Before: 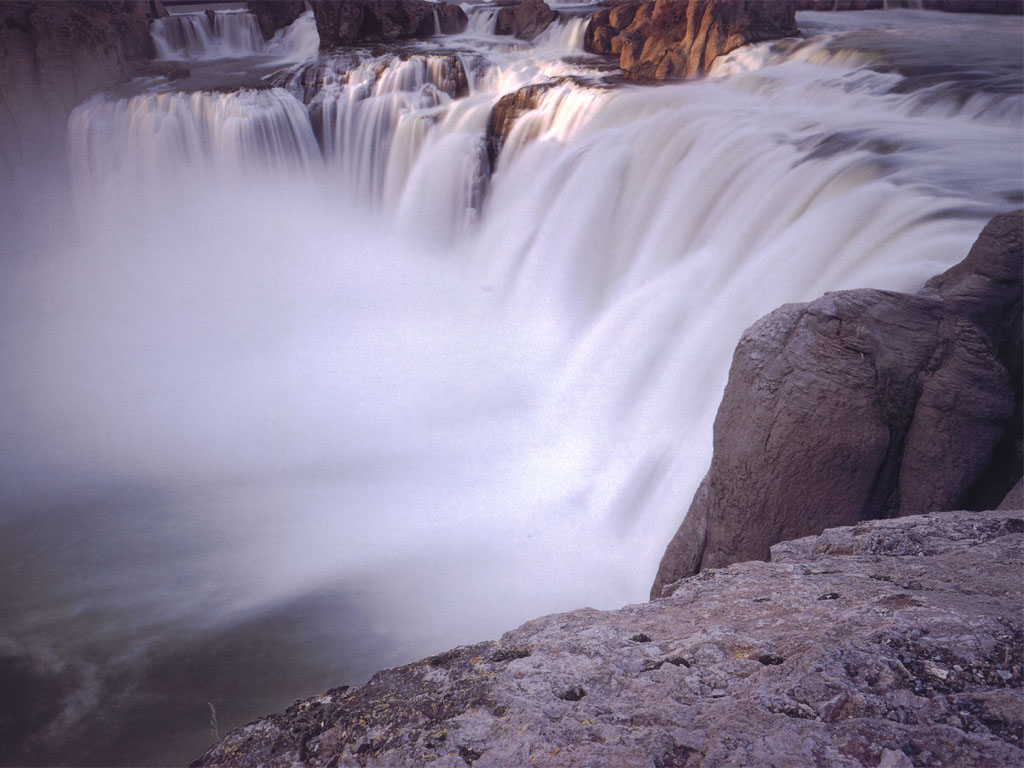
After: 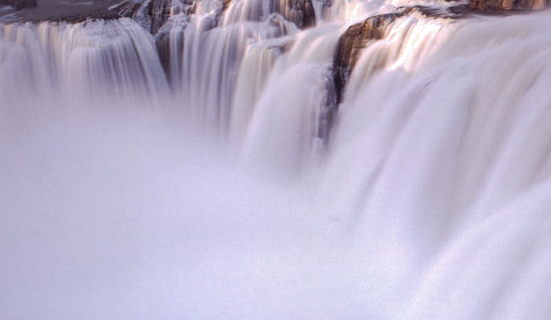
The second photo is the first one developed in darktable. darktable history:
crop: left 15.033%, top 9.17%, right 31.117%, bottom 49.117%
filmic rgb: middle gray luminance 18.37%, black relative exposure -11.53 EV, white relative exposure 2.6 EV, target black luminance 0%, hardness 8.36, latitude 98.63%, contrast 1.08, shadows ↔ highlights balance 0.527%, color science v6 (2022)
